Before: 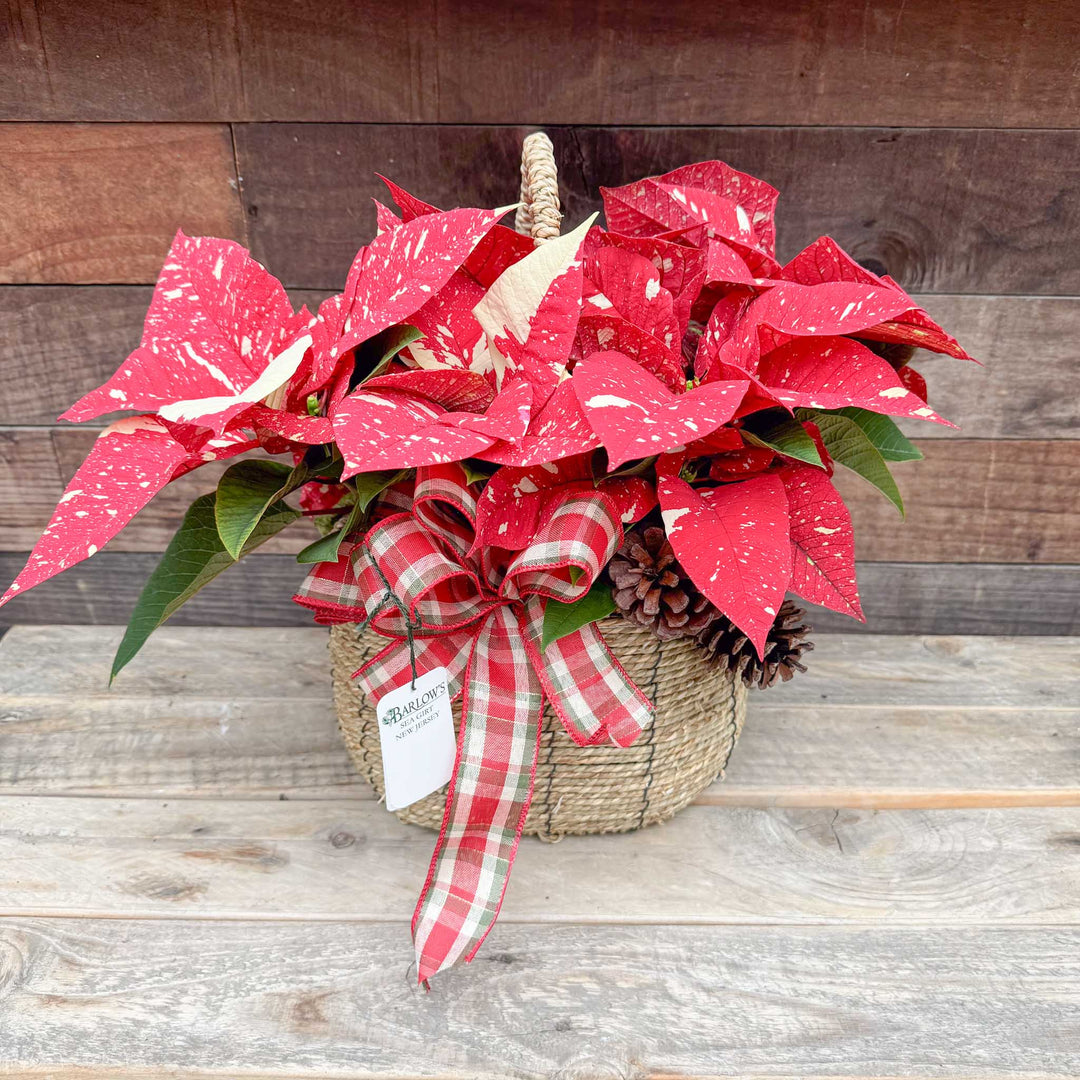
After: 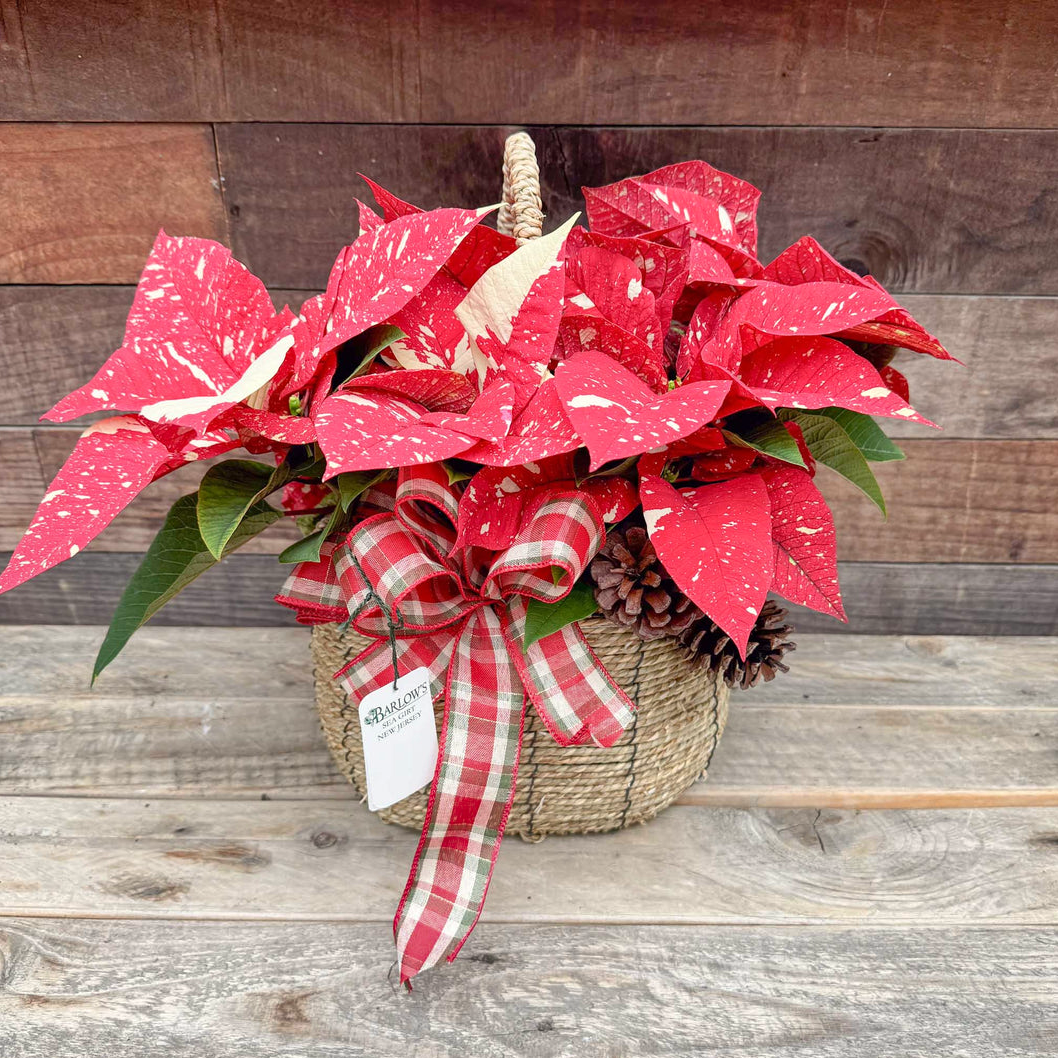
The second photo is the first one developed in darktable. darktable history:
white balance: red 1.009, blue 0.985
shadows and highlights: soften with gaussian
crop: left 1.743%, right 0.268%, bottom 2.011%
